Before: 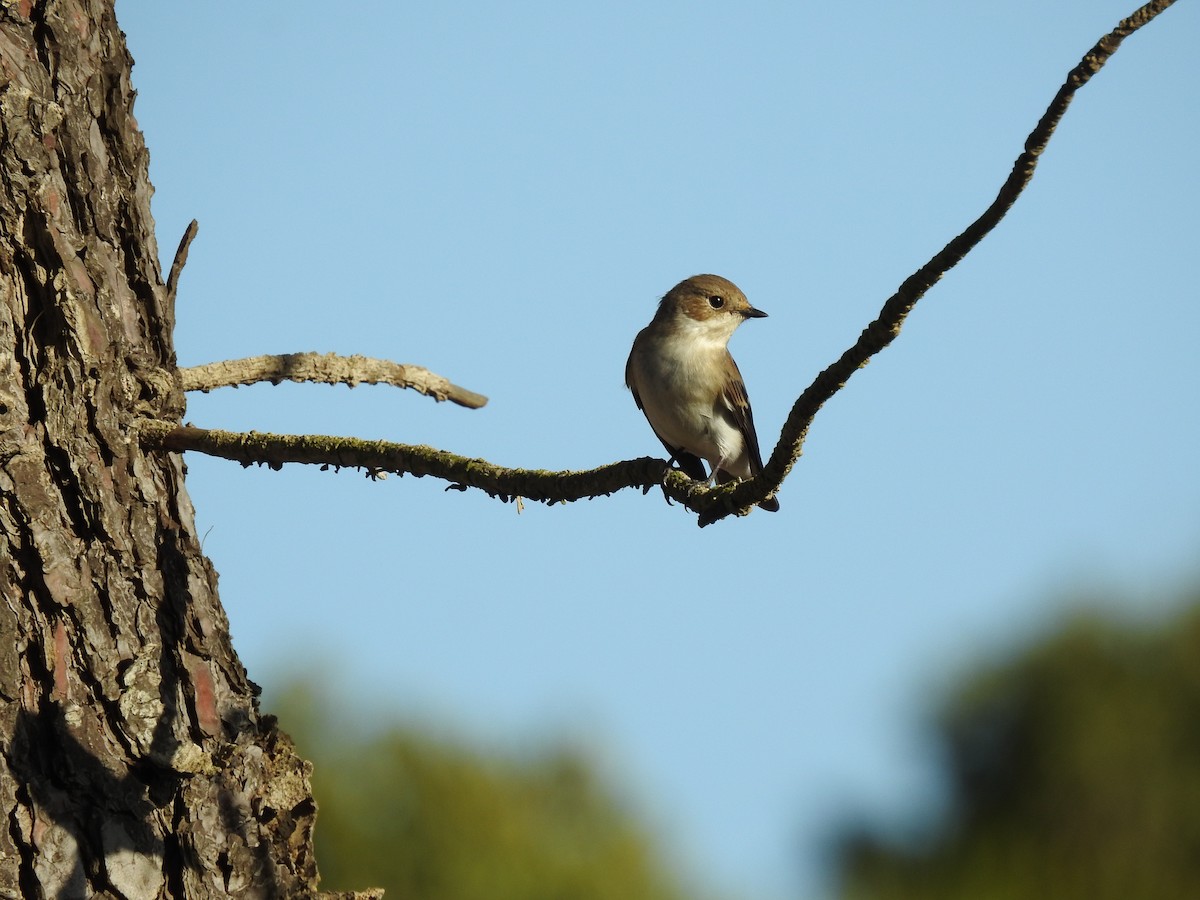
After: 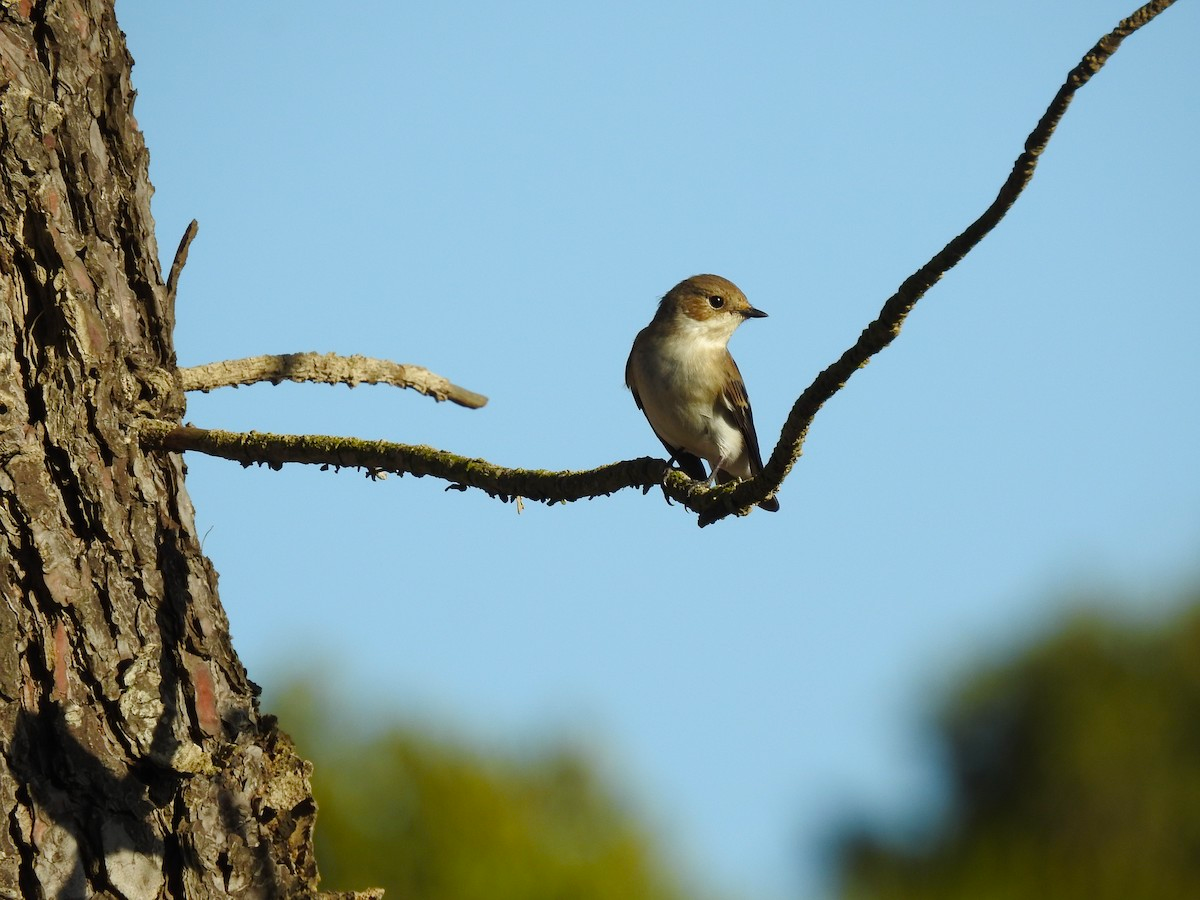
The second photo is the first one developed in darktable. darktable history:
color balance rgb: linear chroma grading › global chroma 19.876%, perceptual saturation grading › global saturation -2.408%, perceptual saturation grading › highlights -8.193%, perceptual saturation grading › mid-tones 8.519%, perceptual saturation grading › shadows 2.856%
